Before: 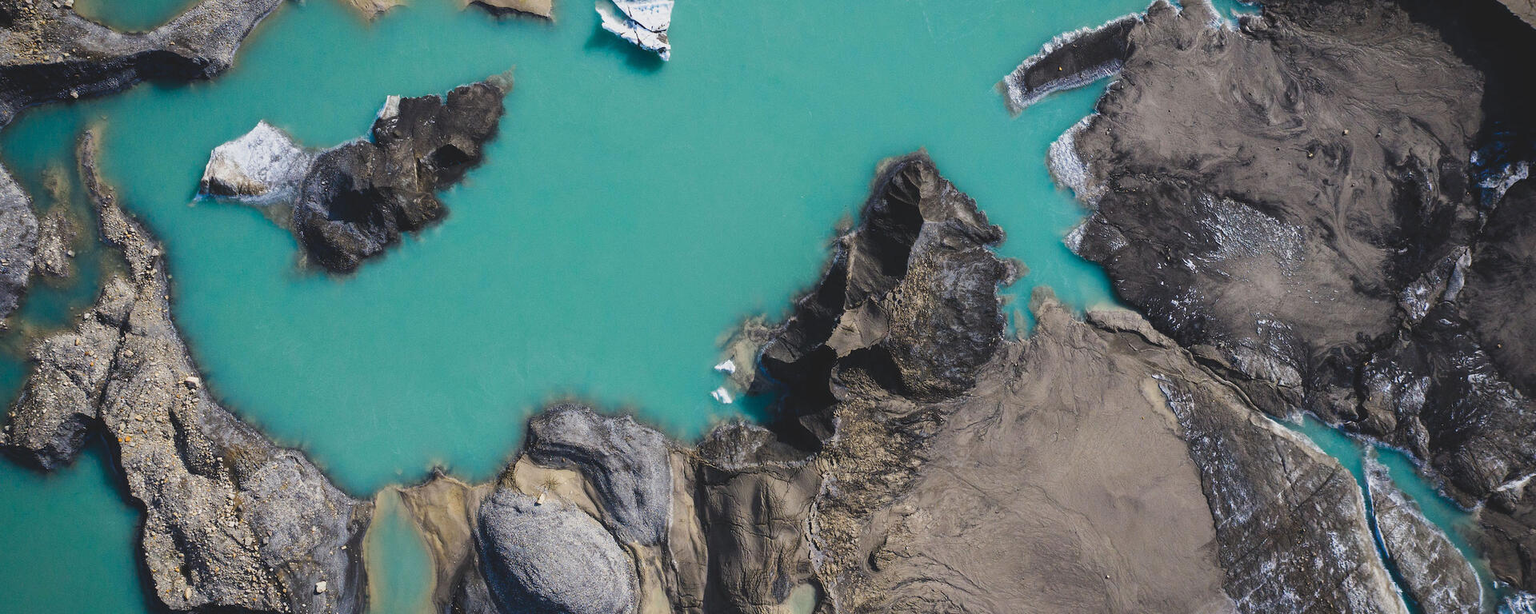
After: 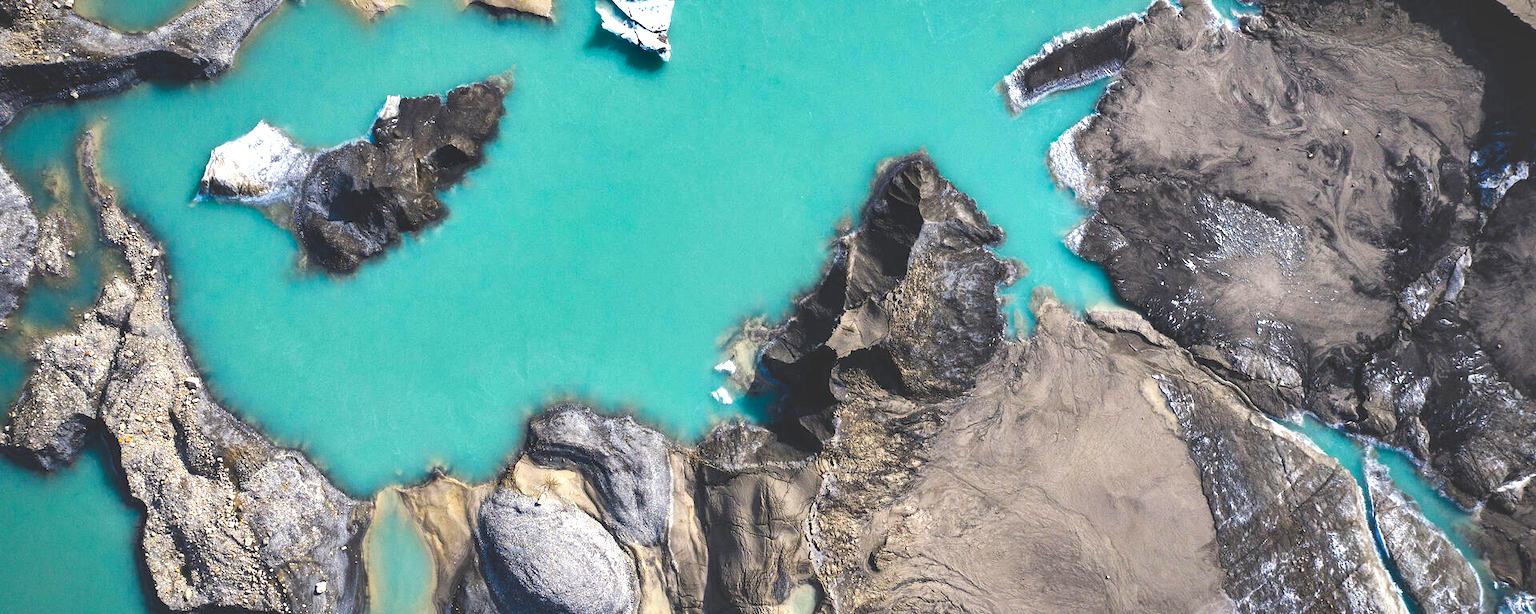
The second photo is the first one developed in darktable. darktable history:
shadows and highlights: shadows 52.96, soften with gaussian
exposure: black level correction 0, exposure 0.937 EV, compensate highlight preservation false
